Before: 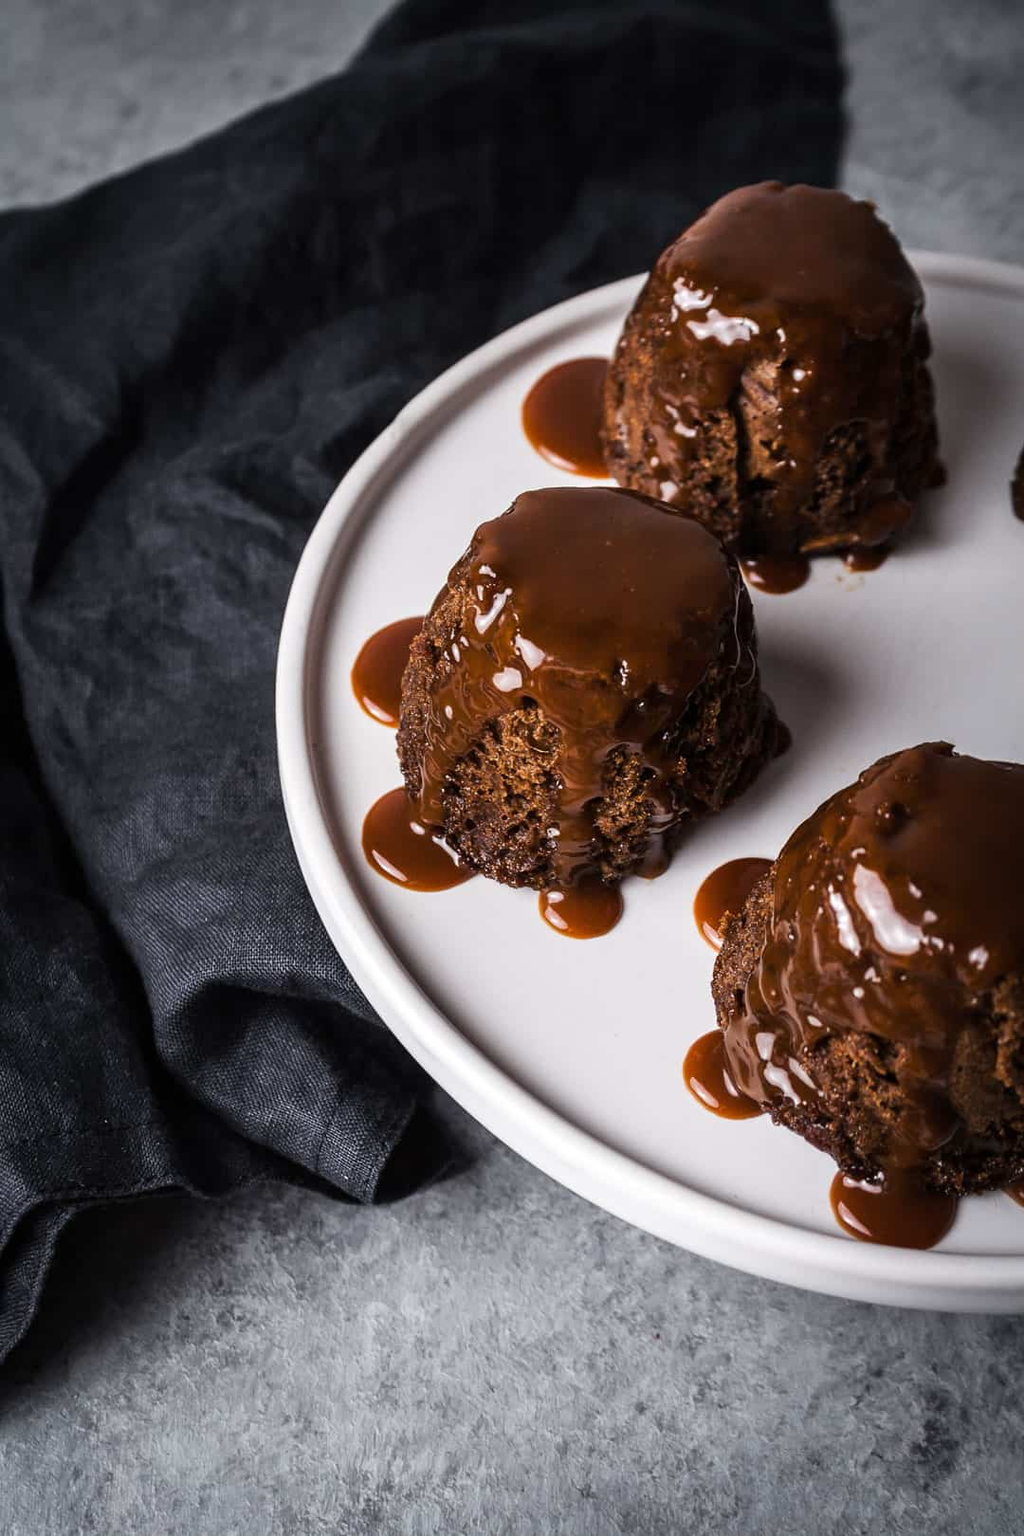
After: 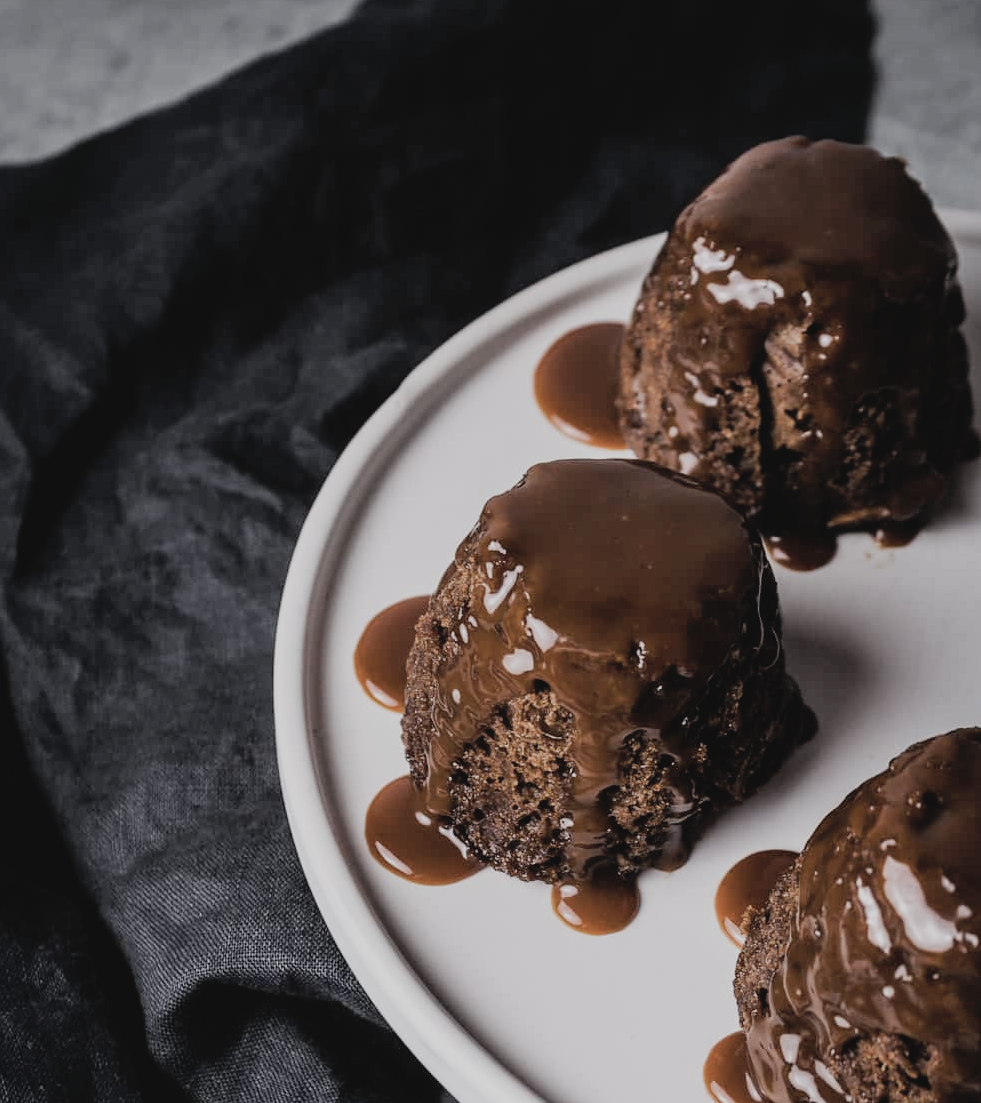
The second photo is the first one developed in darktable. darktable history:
crop: left 1.575%, top 3.414%, right 7.571%, bottom 28.472%
contrast brightness saturation: contrast -0.063, saturation -0.416
filmic rgb: black relative exposure -7.65 EV, white relative exposure 4.56 EV, hardness 3.61
levels: levels [0, 0.478, 1]
